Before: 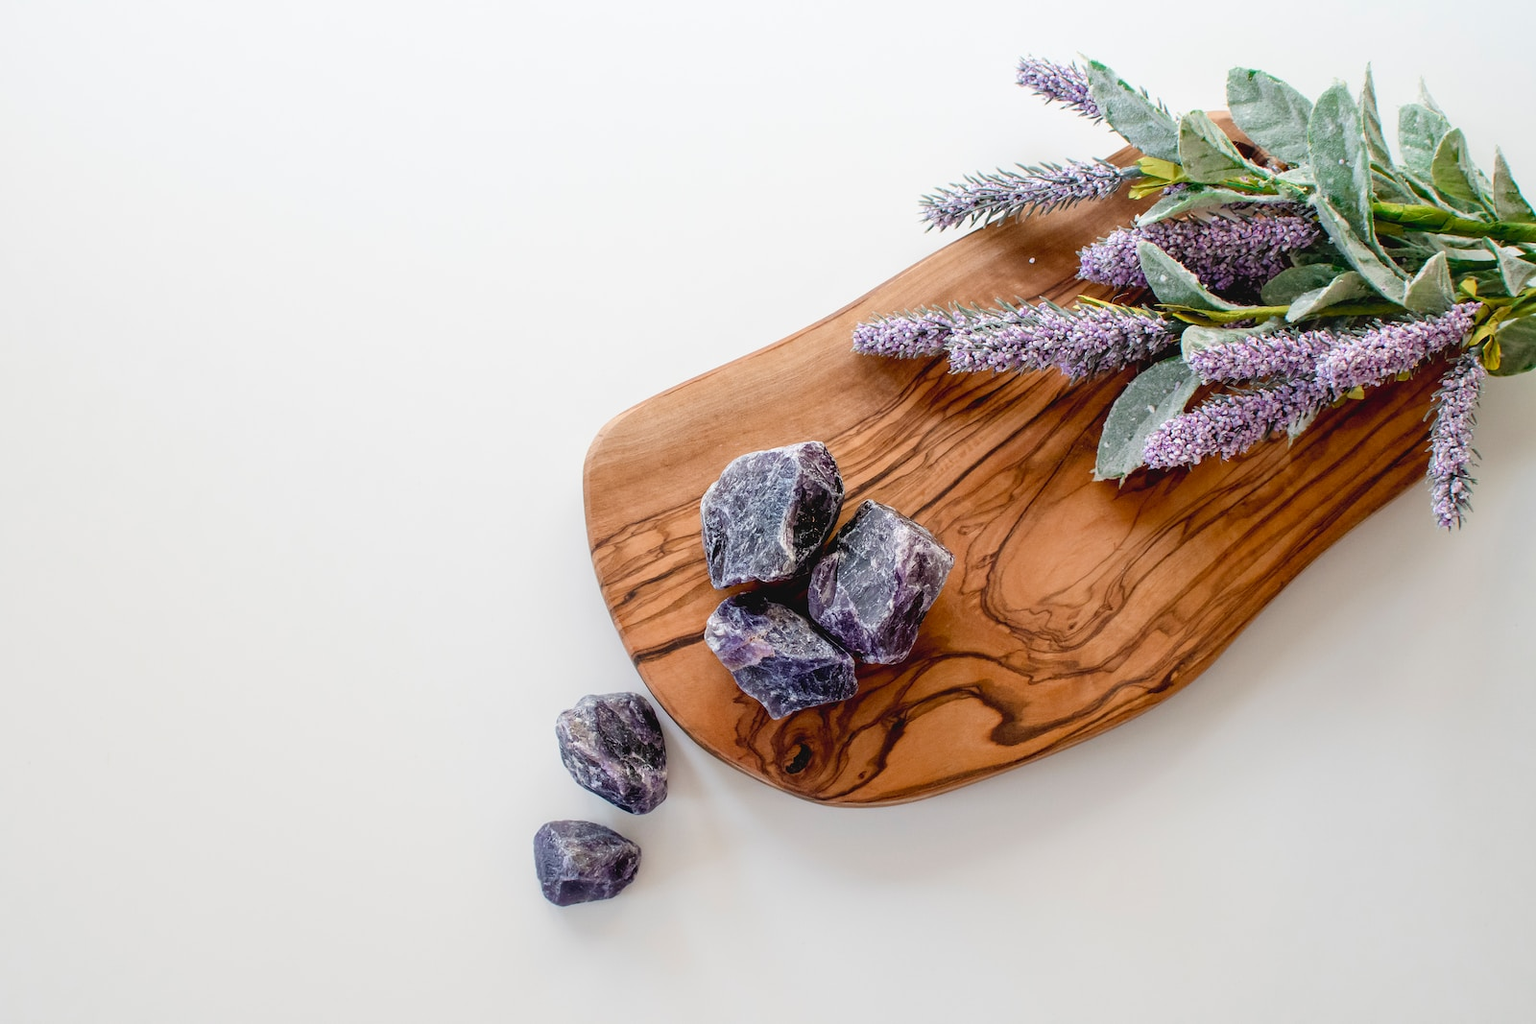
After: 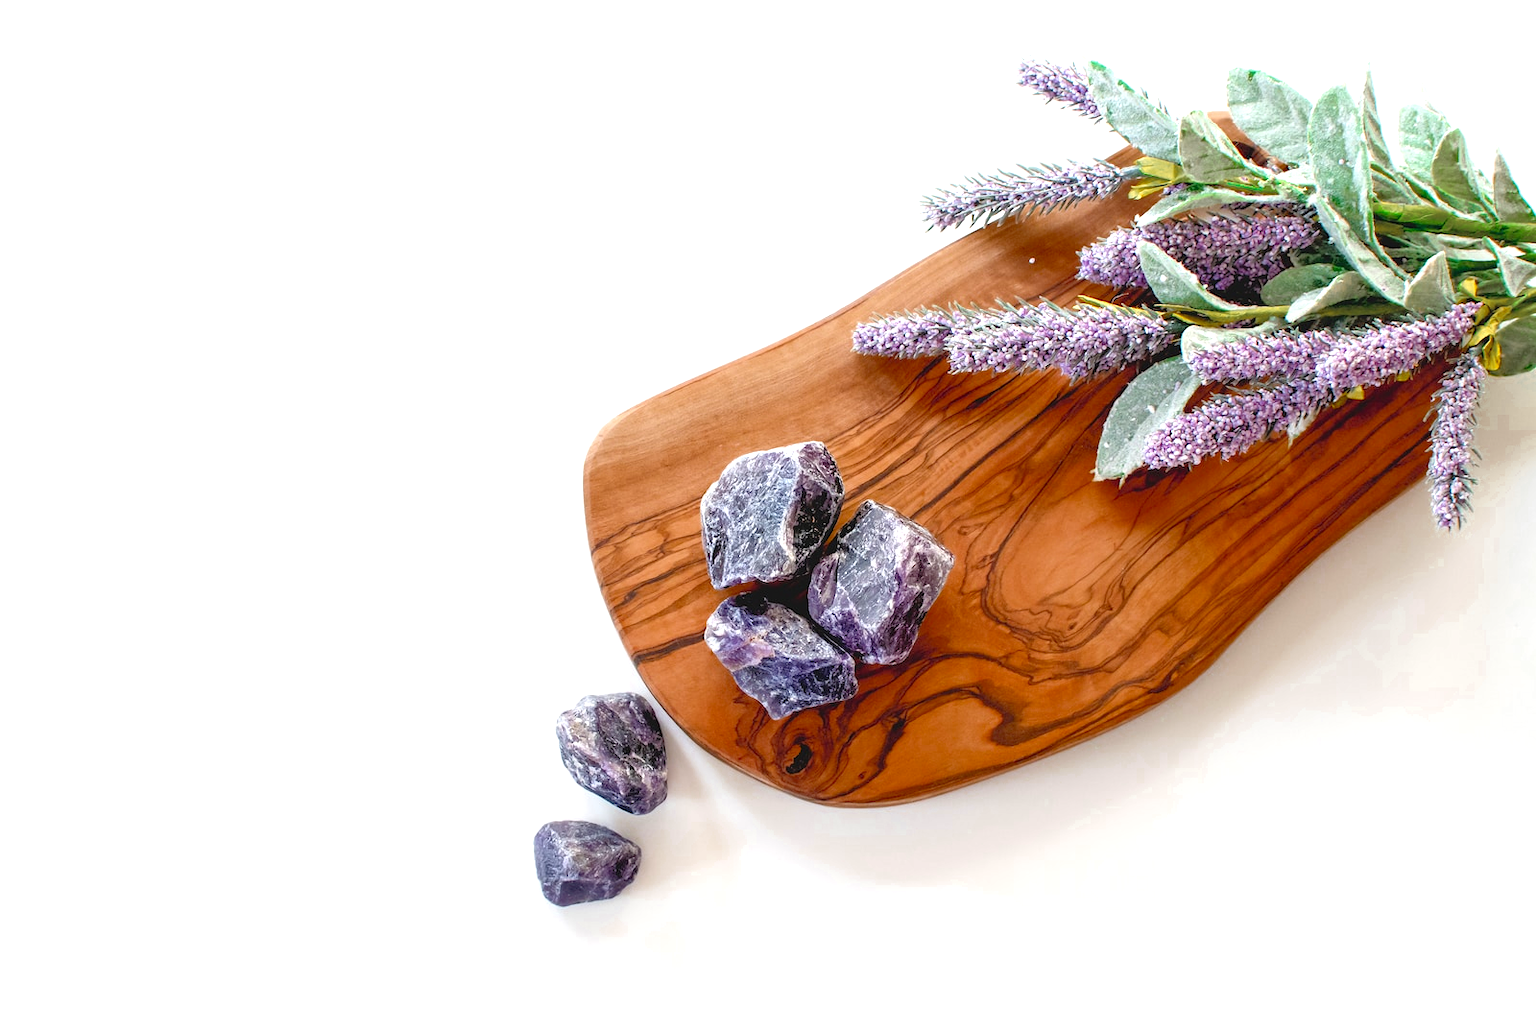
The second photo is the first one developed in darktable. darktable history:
tone equalizer: -8 EV 0.011 EV, -7 EV -0.021 EV, -6 EV 0.033 EV, -5 EV 0.03 EV, -4 EV 0.245 EV, -3 EV 0.675 EV, -2 EV 0.567 EV, -1 EV 0.169 EV, +0 EV 0.026 EV
color zones: curves: ch0 [(0.11, 0.396) (0.195, 0.36) (0.25, 0.5) (0.303, 0.412) (0.357, 0.544) (0.75, 0.5) (0.967, 0.328)]; ch1 [(0, 0.468) (0.112, 0.512) (0.202, 0.6) (0.25, 0.5) (0.307, 0.352) (0.357, 0.544) (0.75, 0.5) (0.963, 0.524)]
exposure: black level correction 0, exposure 0.693 EV, compensate exposure bias true, compensate highlight preservation false
